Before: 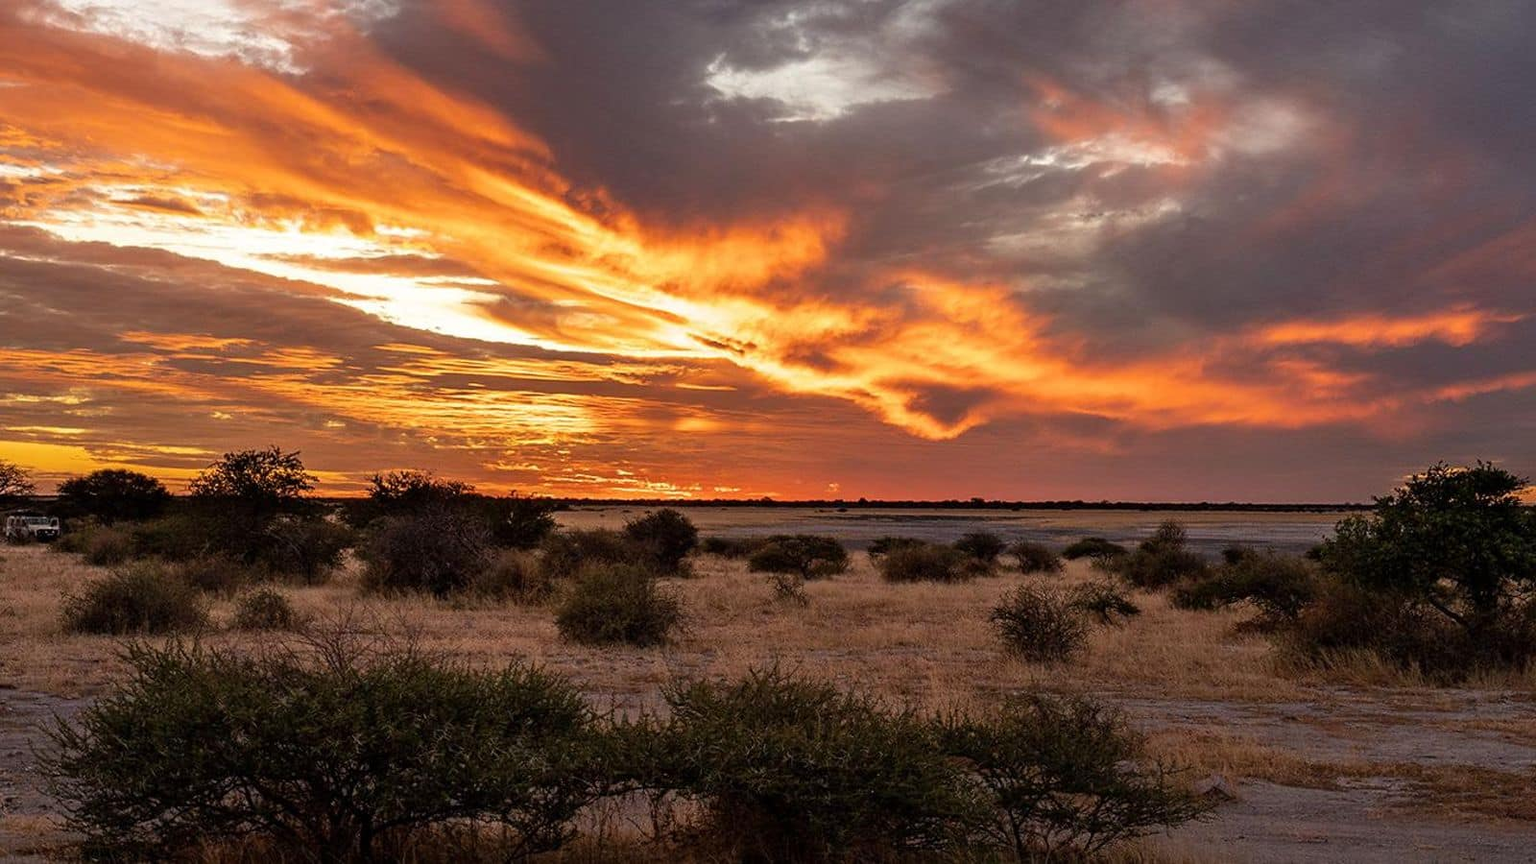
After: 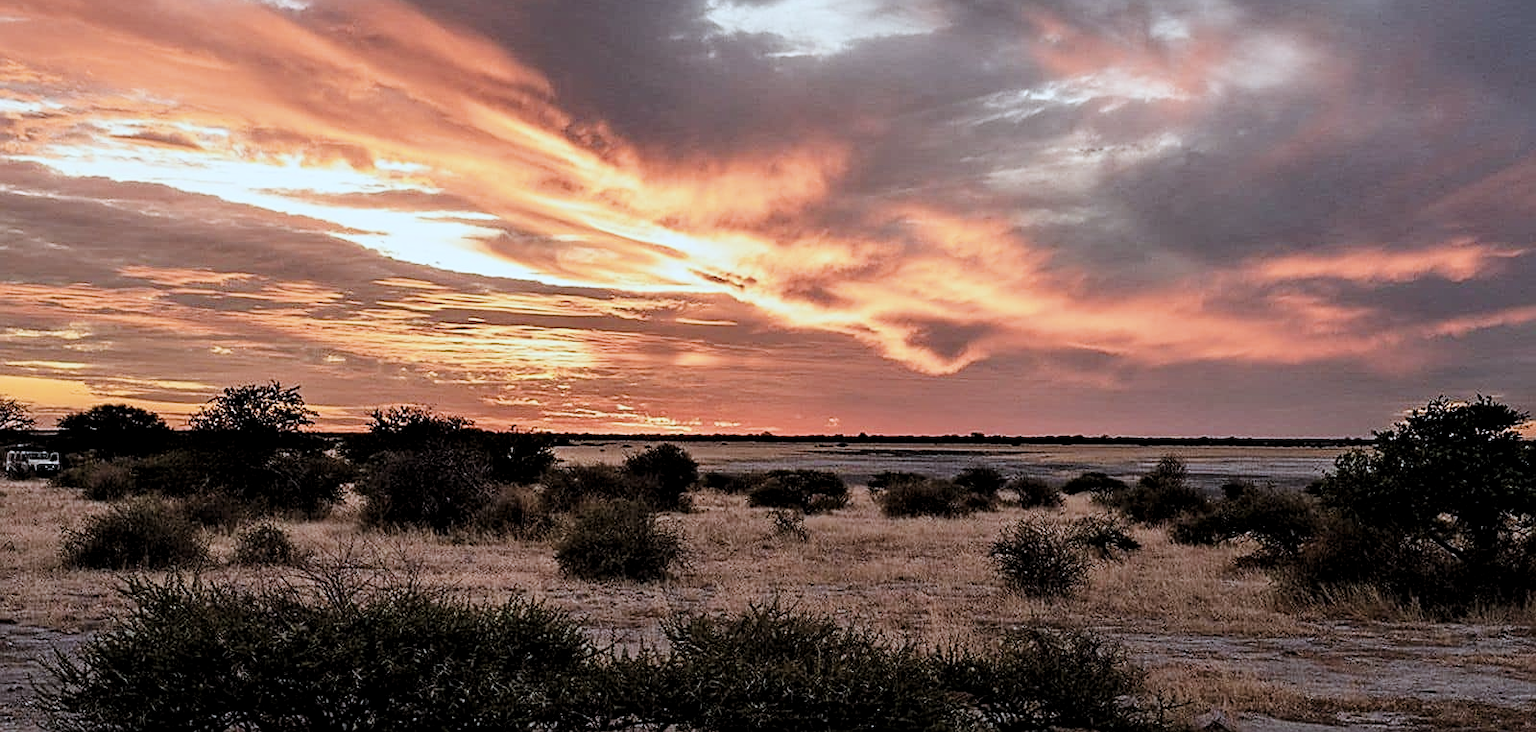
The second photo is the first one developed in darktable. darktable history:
contrast brightness saturation: contrast 0.108, saturation -0.151
crop: top 7.618%, bottom 7.527%
color correction: highlights a* -4.15, highlights b* -10.9
levels: levels [0.029, 0.545, 0.971]
sharpen: amount 0.5
exposure: black level correction 0, exposure 1.106 EV, compensate highlight preservation false
filmic rgb: black relative exposure -7.16 EV, white relative exposure 5.39 EV, hardness 3.02
